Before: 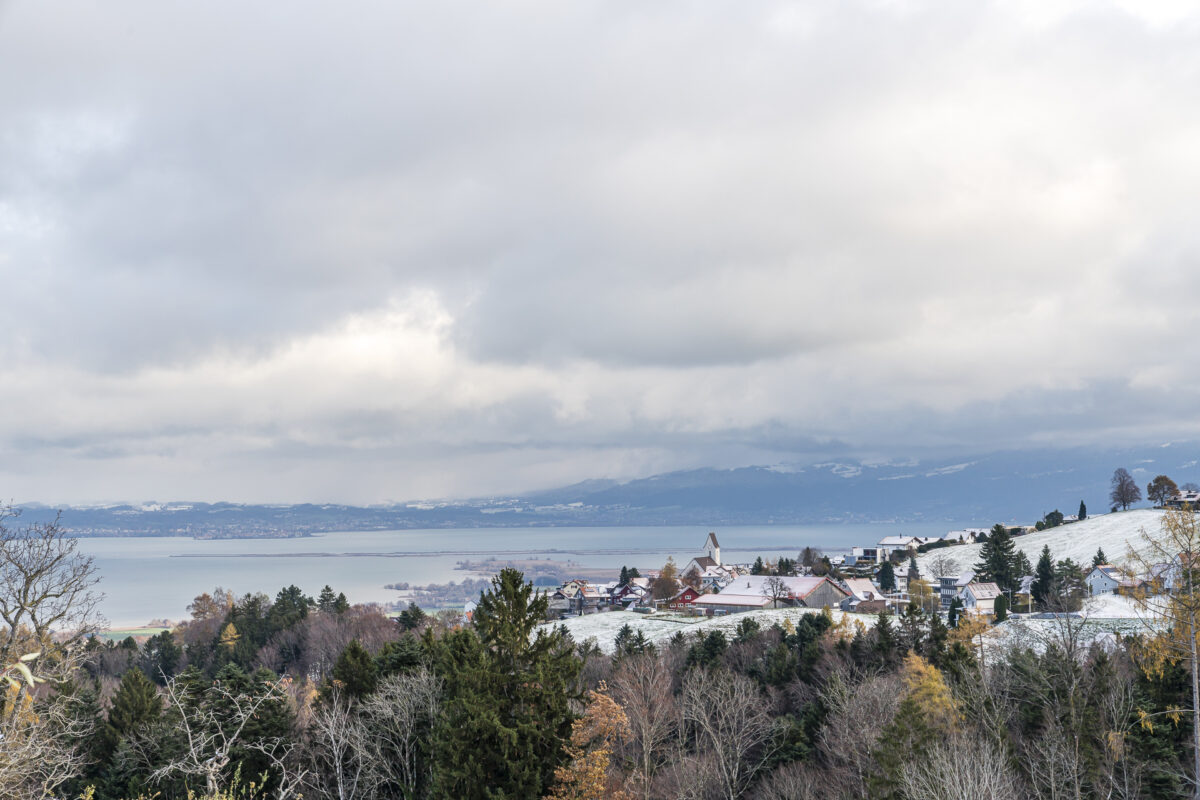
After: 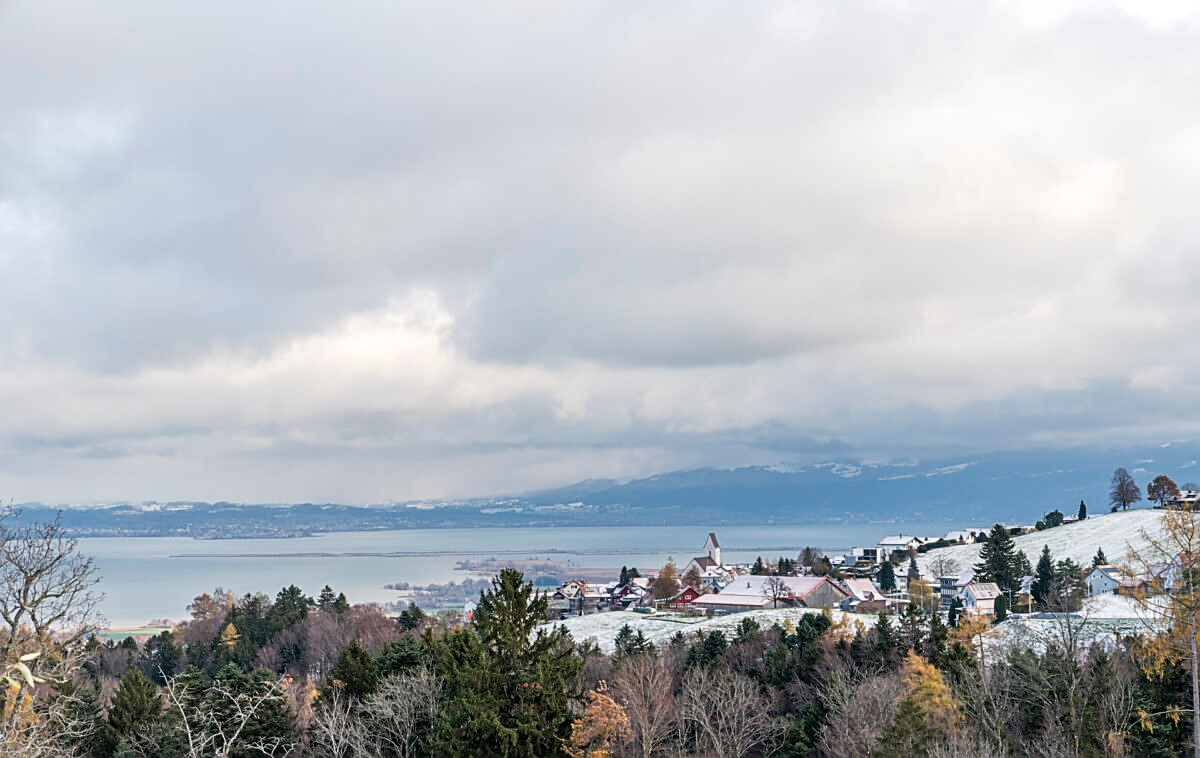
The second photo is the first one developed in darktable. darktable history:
crop and rotate: top 0.005%, bottom 5.2%
color balance rgb: power › hue 61.1°, perceptual saturation grading › global saturation 0.984%, saturation formula JzAzBz (2021)
sharpen: on, module defaults
